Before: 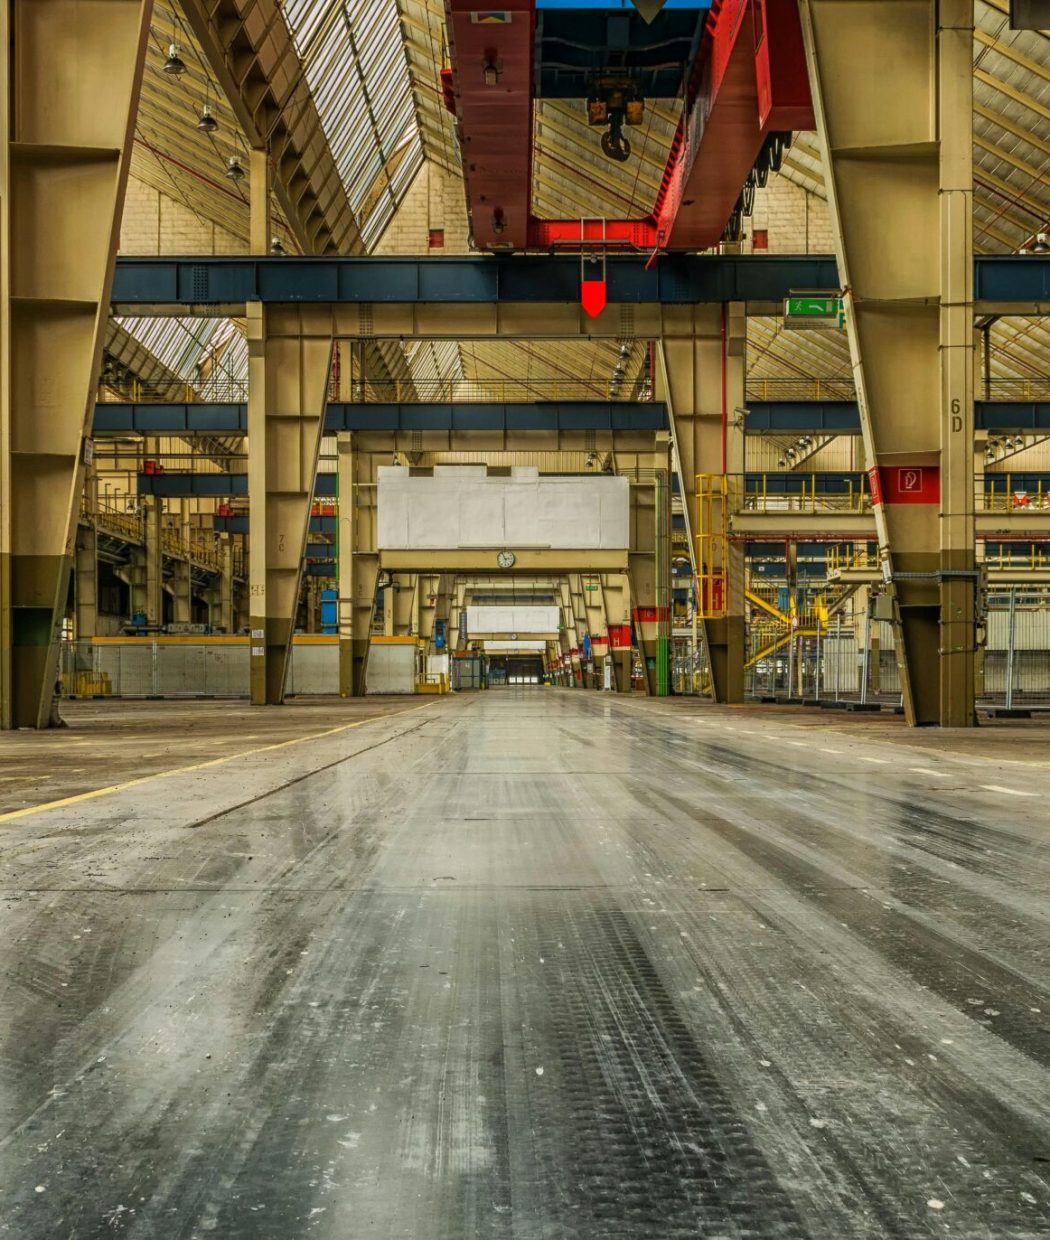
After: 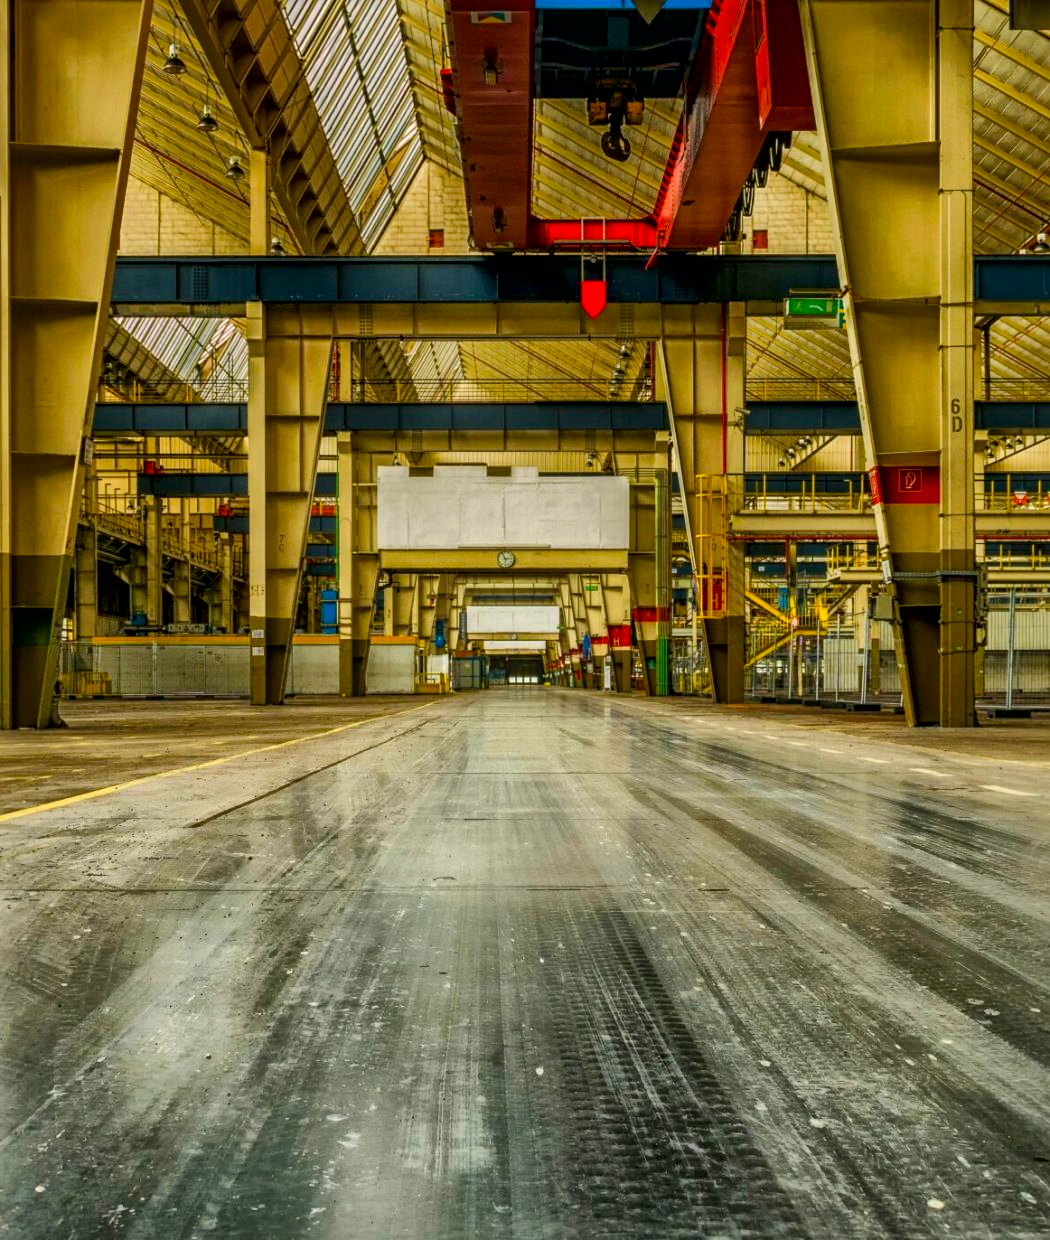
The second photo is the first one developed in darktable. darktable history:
local contrast: mode bilateral grid, contrast 19, coarseness 49, detail 149%, midtone range 0.2
velvia: strength 31.34%, mid-tones bias 0.205
exposure: black level correction 0.002, exposure -0.098 EV, compensate highlight preservation false
